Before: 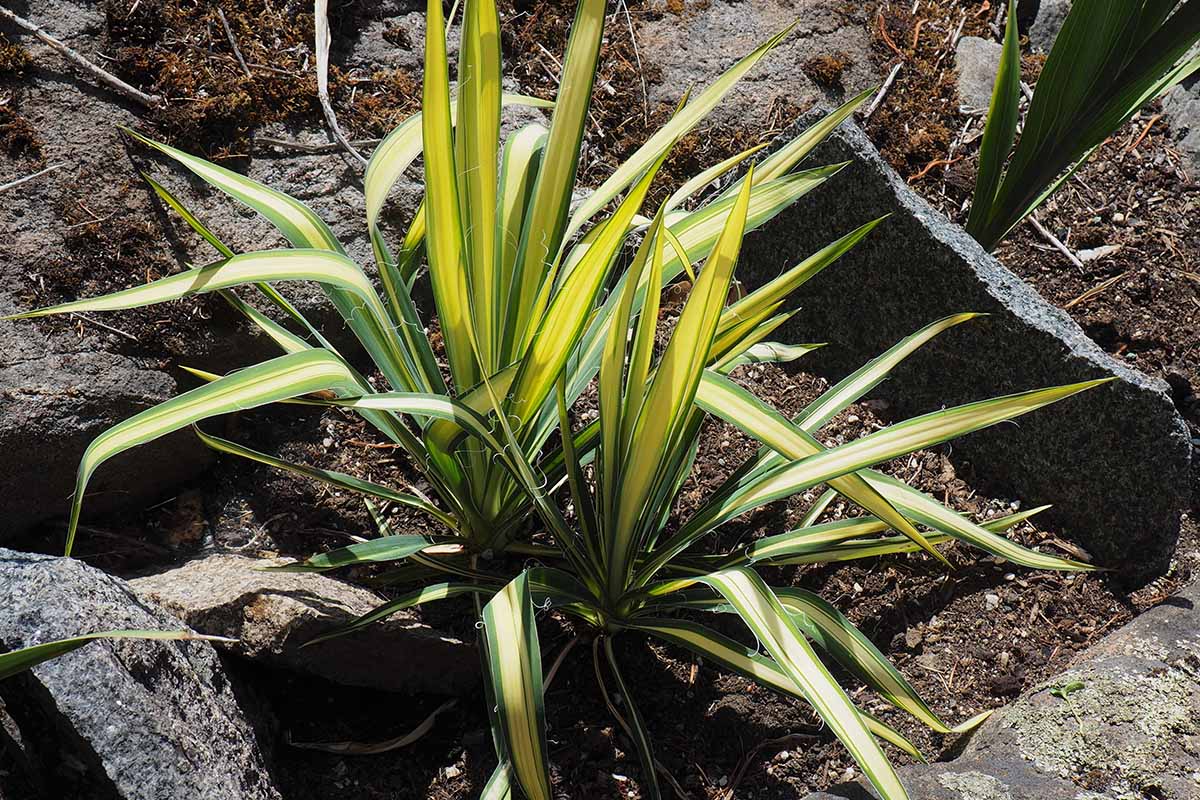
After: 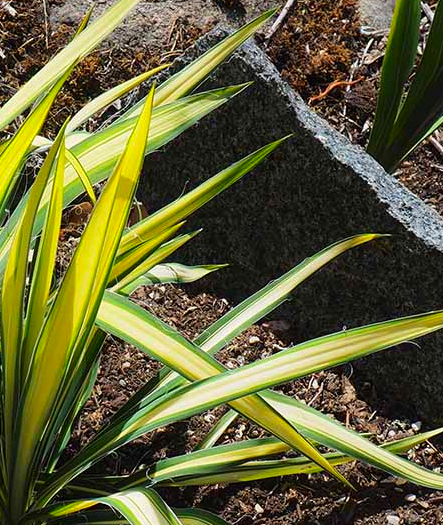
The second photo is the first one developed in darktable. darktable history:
crop and rotate: left 49.936%, top 10.094%, right 13.136%, bottom 24.256%
color zones: curves: ch0 [(0, 0.613) (0.01, 0.613) (0.245, 0.448) (0.498, 0.529) (0.642, 0.665) (0.879, 0.777) (0.99, 0.613)]; ch1 [(0, 0) (0.143, 0) (0.286, 0) (0.429, 0) (0.571, 0) (0.714, 0) (0.857, 0)], mix -131.09%
